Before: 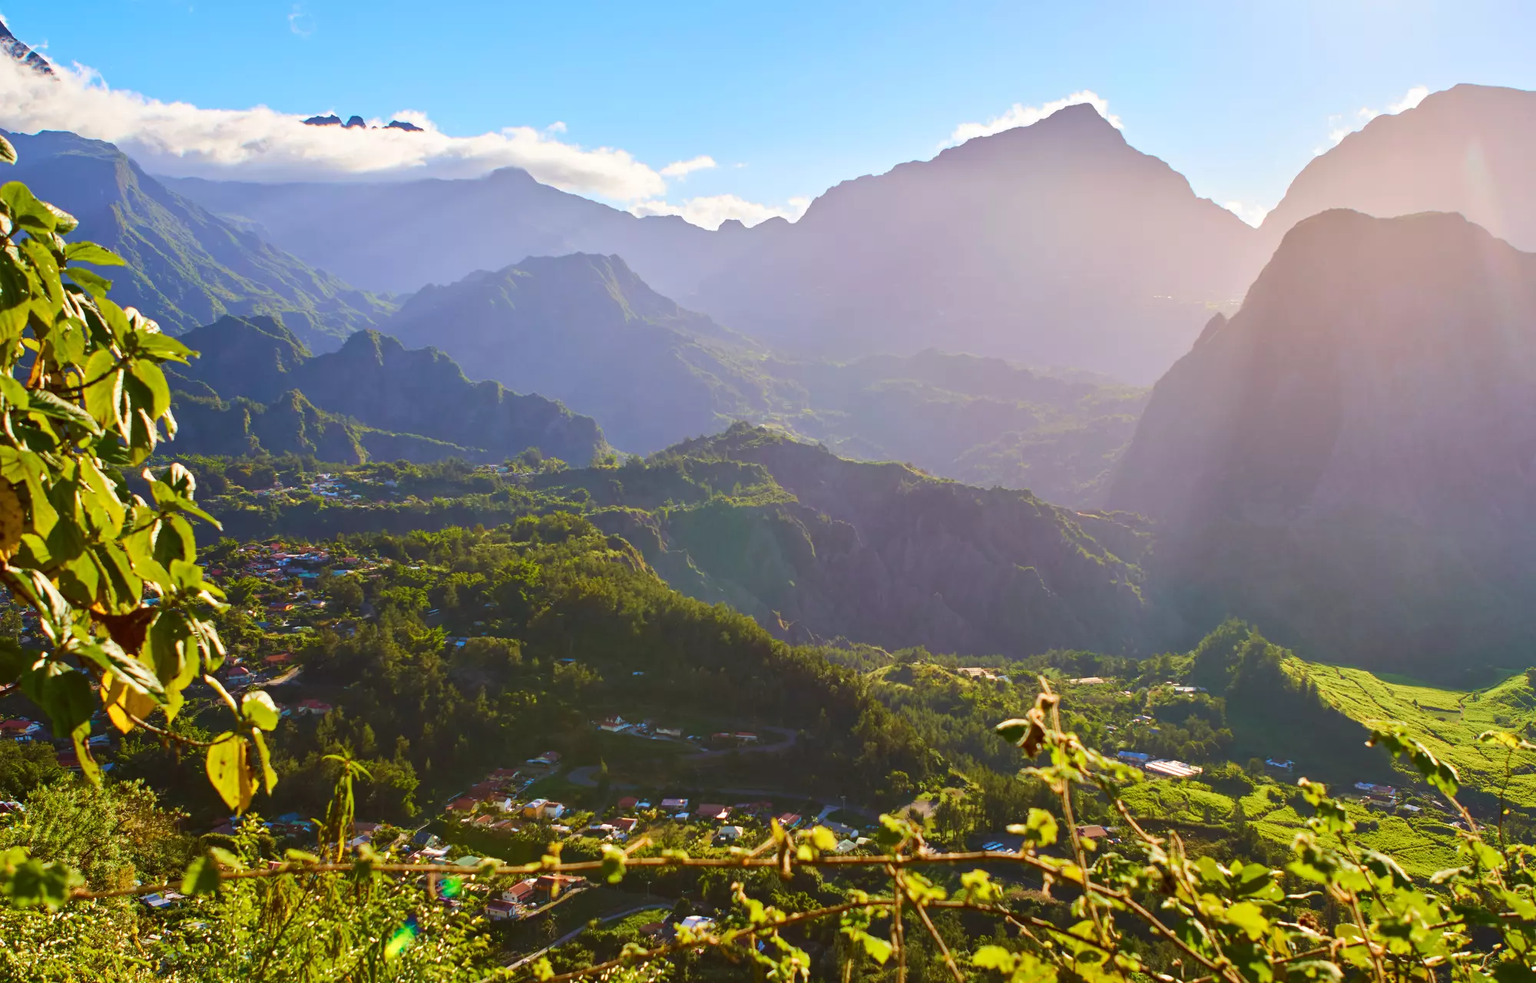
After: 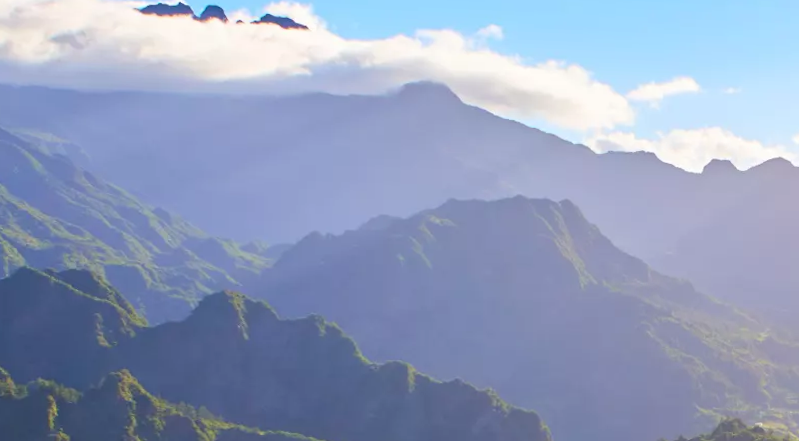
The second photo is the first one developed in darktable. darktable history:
crop: left 15.452%, top 5.459%, right 43.956%, bottom 56.62%
rotate and perspective: rotation -0.013°, lens shift (vertical) -0.027, lens shift (horizontal) 0.178, crop left 0.016, crop right 0.989, crop top 0.082, crop bottom 0.918
